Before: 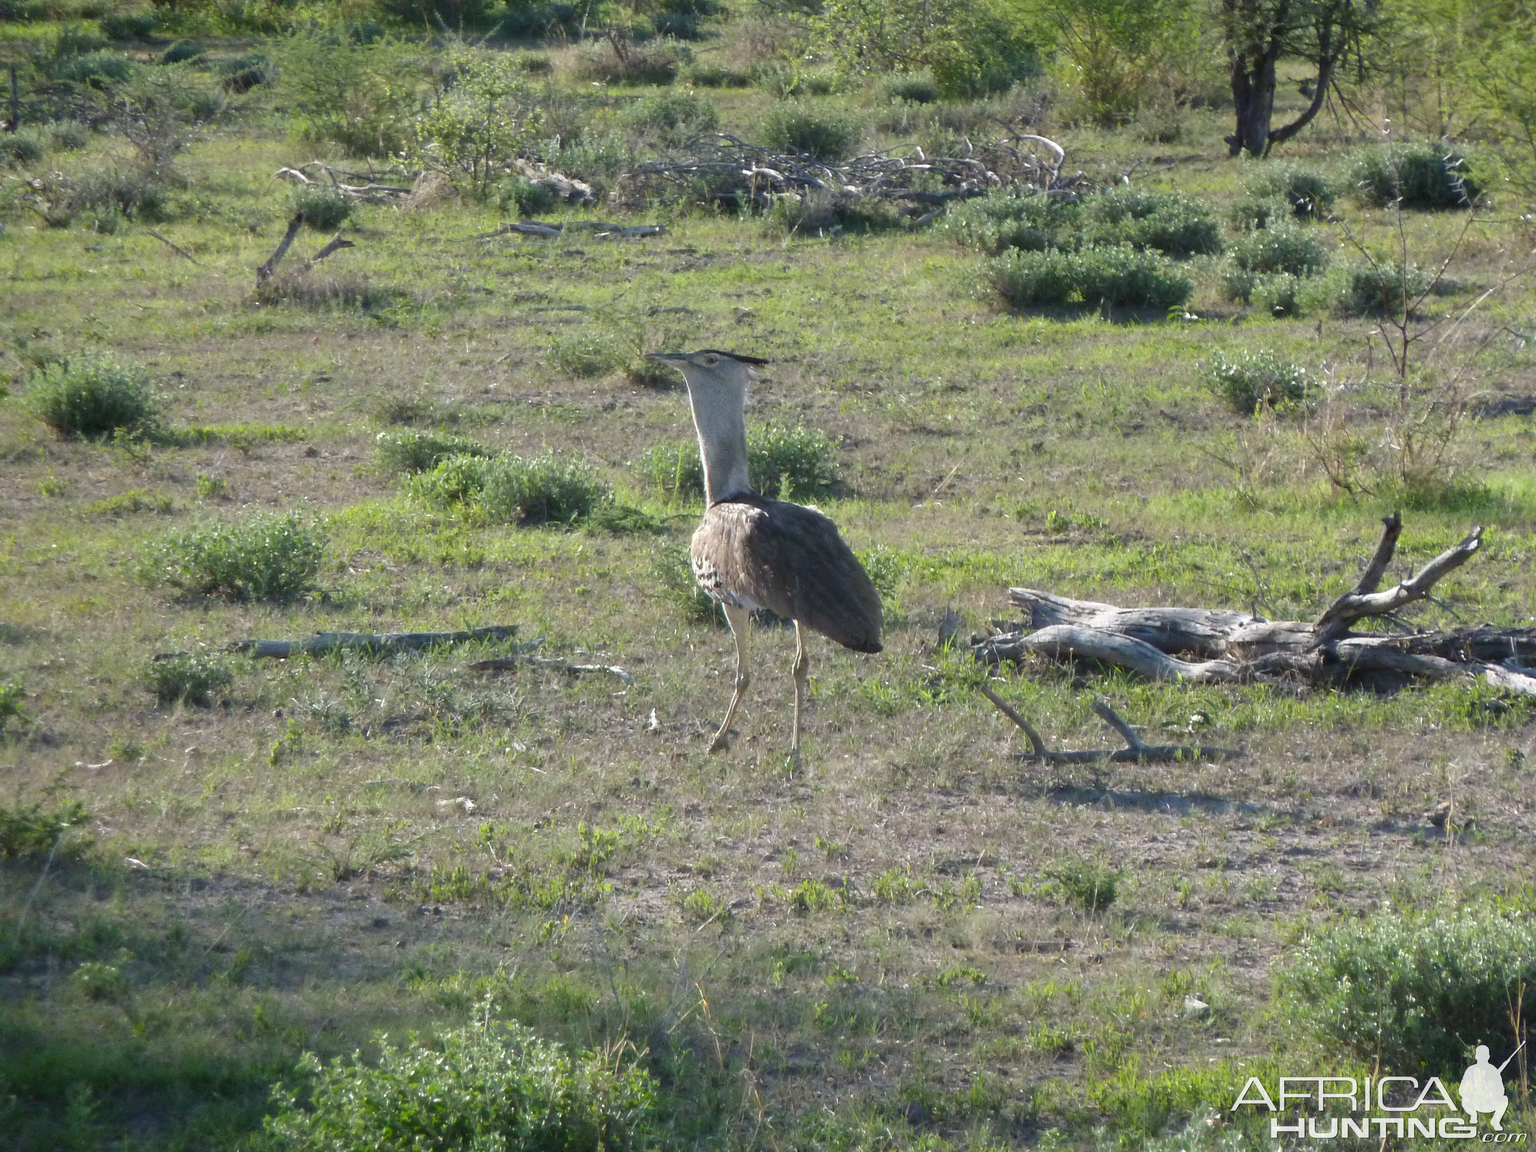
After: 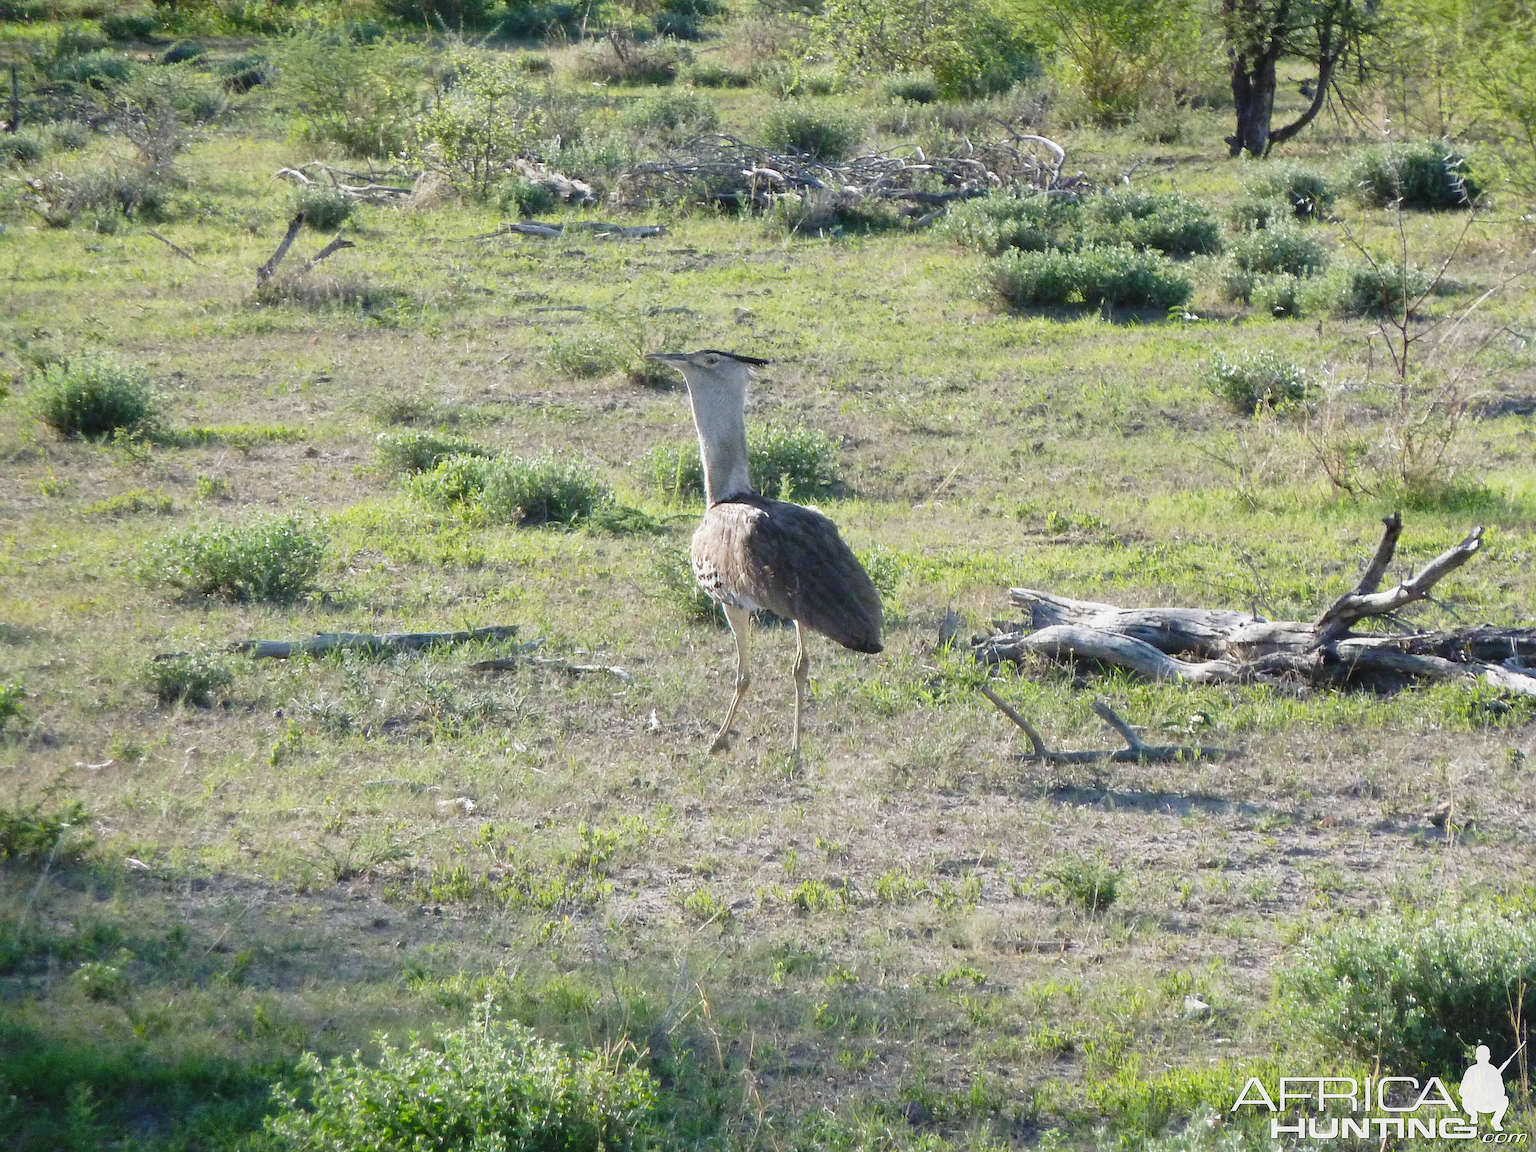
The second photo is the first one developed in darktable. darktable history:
sharpen: on, module defaults
tone curve: curves: ch0 [(0, 0.012) (0.144, 0.137) (0.326, 0.386) (0.489, 0.573) (0.656, 0.763) (0.849, 0.902) (1, 0.974)]; ch1 [(0, 0) (0.366, 0.367) (0.475, 0.453) (0.494, 0.493) (0.504, 0.497) (0.544, 0.579) (0.562, 0.619) (0.622, 0.694) (1, 1)]; ch2 [(0, 0) (0.333, 0.346) (0.375, 0.375) (0.424, 0.43) (0.476, 0.492) (0.502, 0.503) (0.533, 0.541) (0.572, 0.615) (0.605, 0.656) (0.641, 0.709) (1, 1)], preserve colors none
